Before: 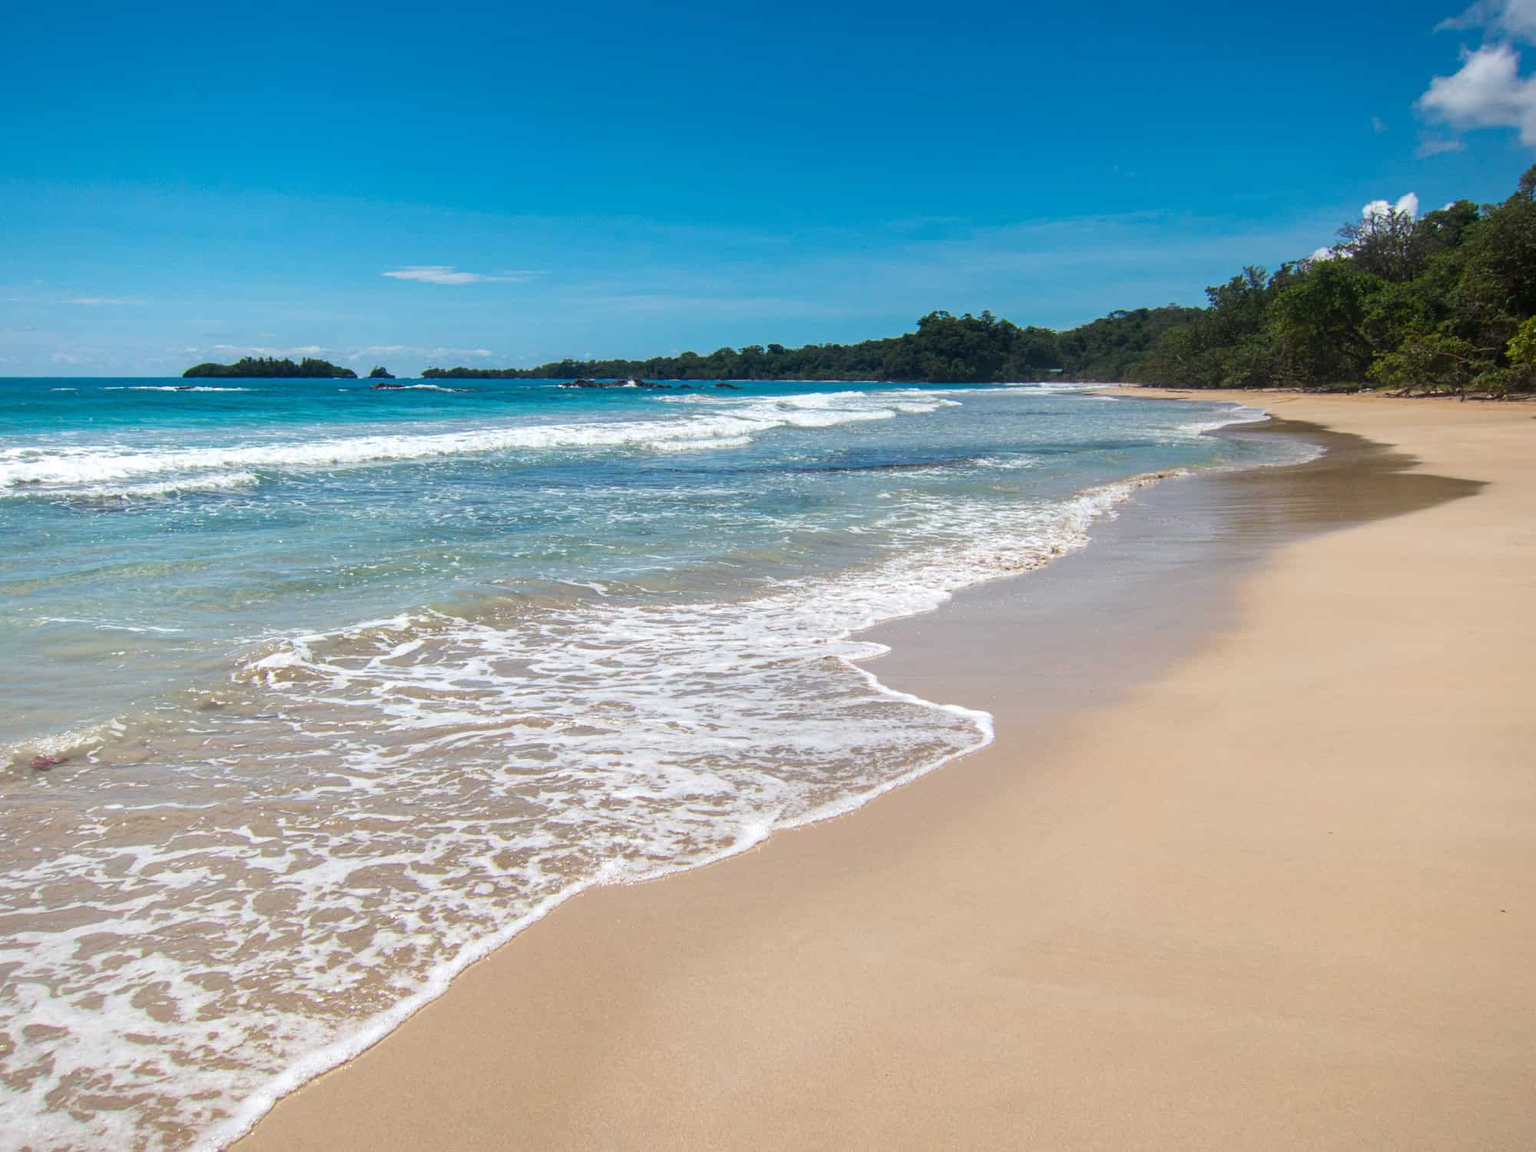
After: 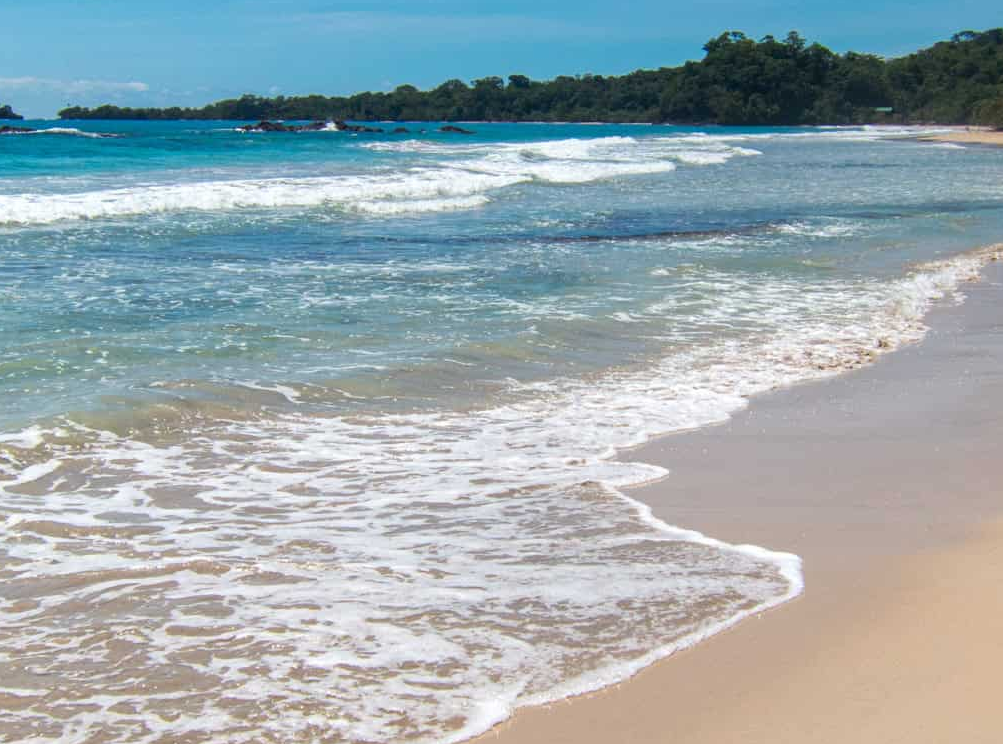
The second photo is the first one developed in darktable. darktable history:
crop: left 24.551%, top 24.885%, right 25.272%, bottom 25.454%
